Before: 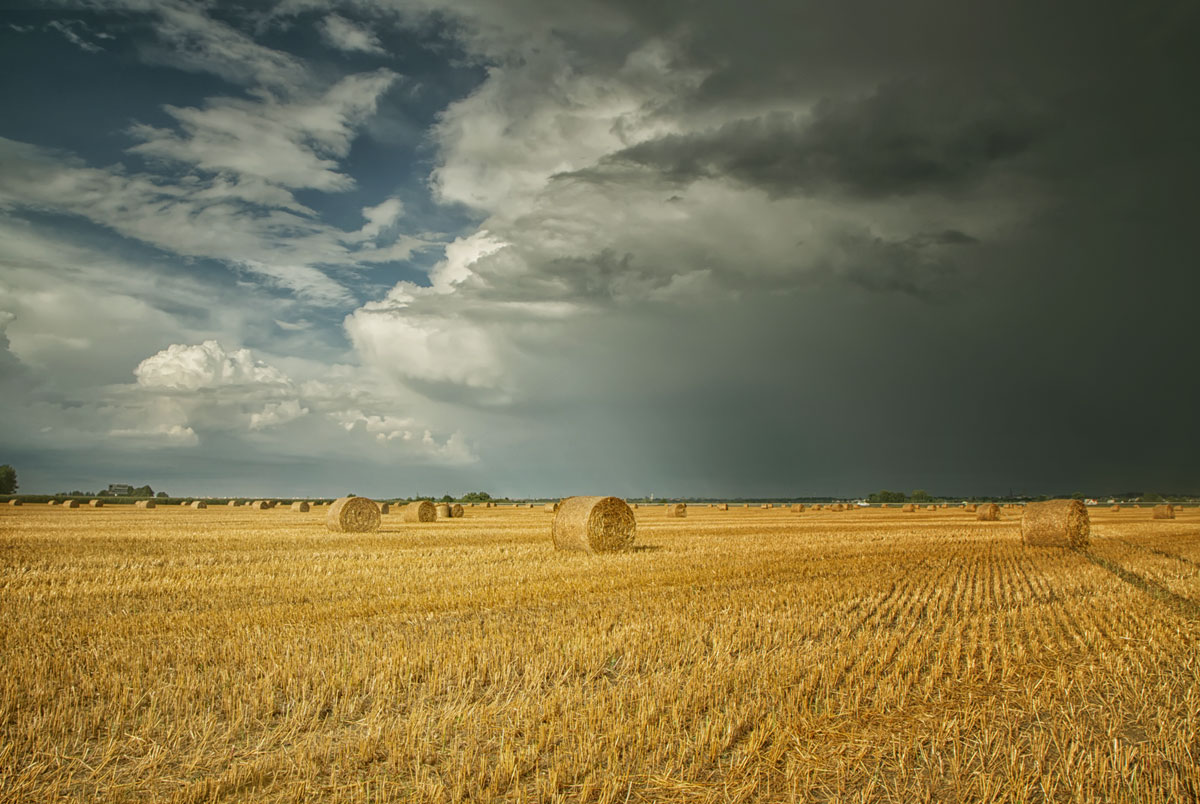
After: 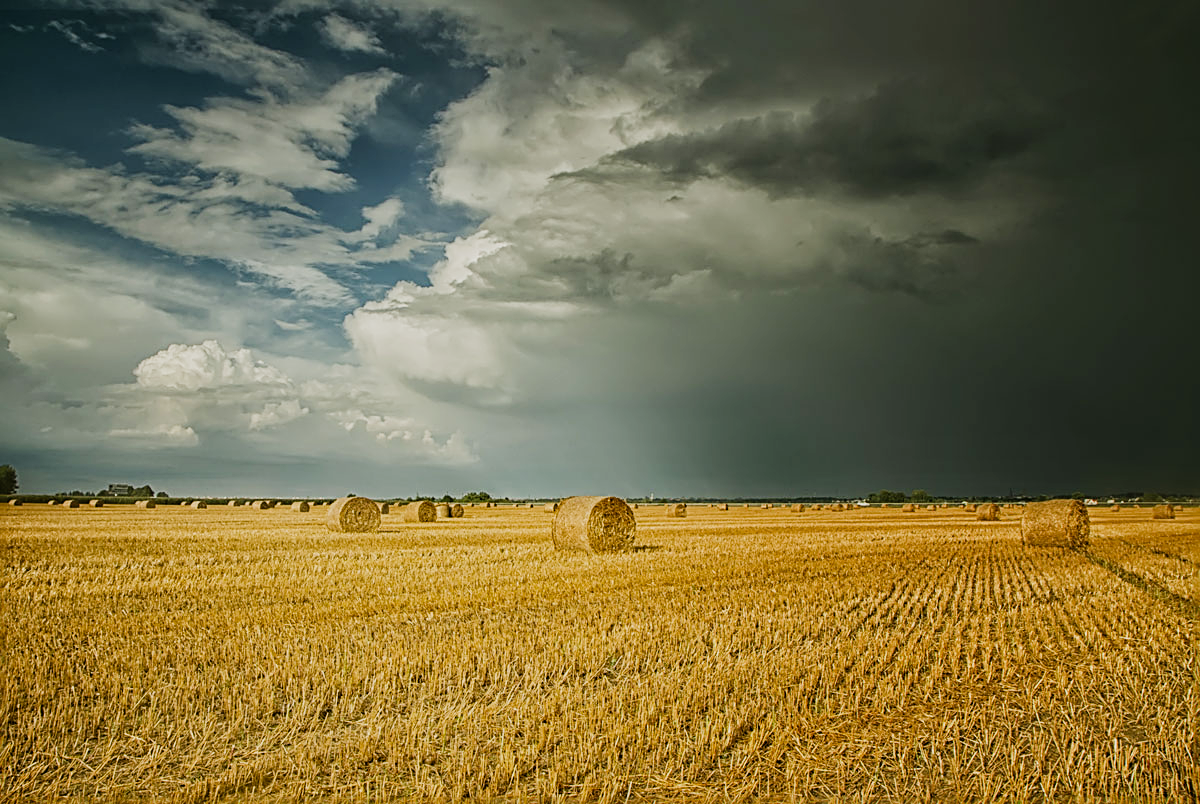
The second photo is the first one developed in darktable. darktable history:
sharpen: radius 2.531, amount 0.628
sigmoid: on, module defaults
